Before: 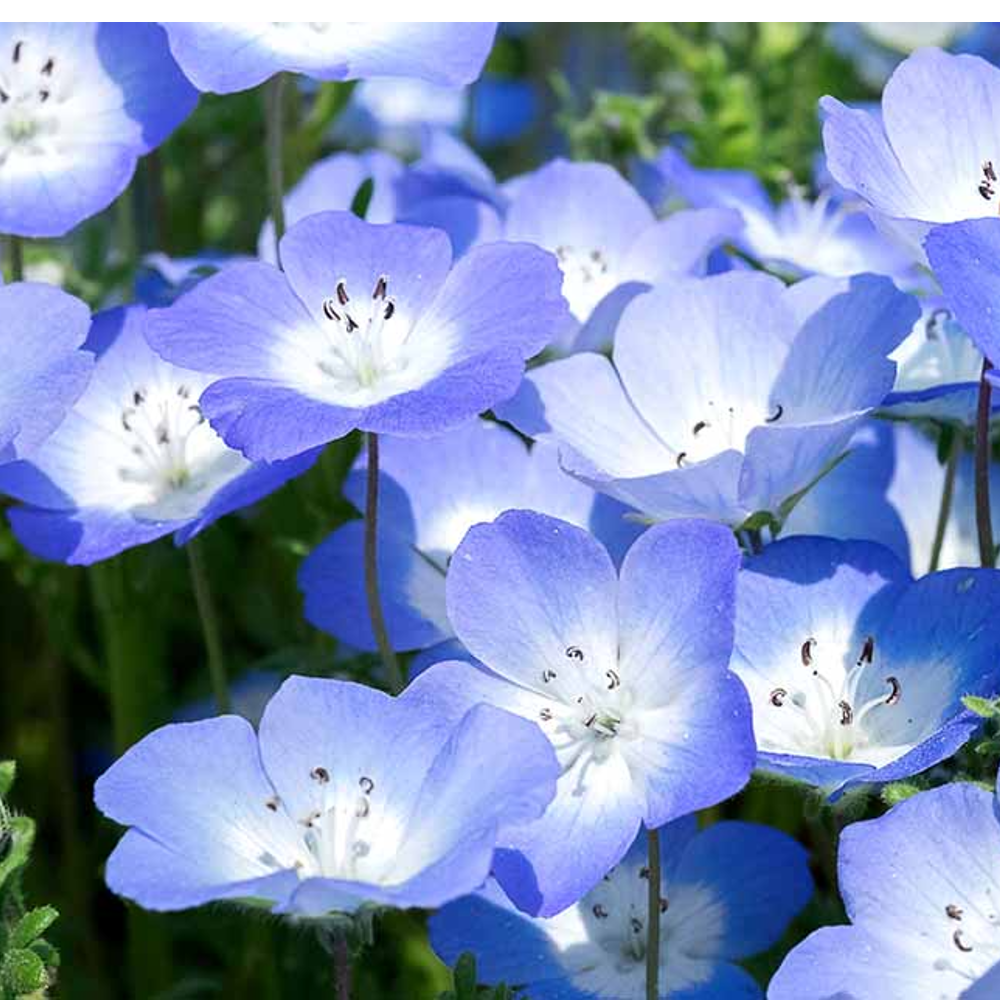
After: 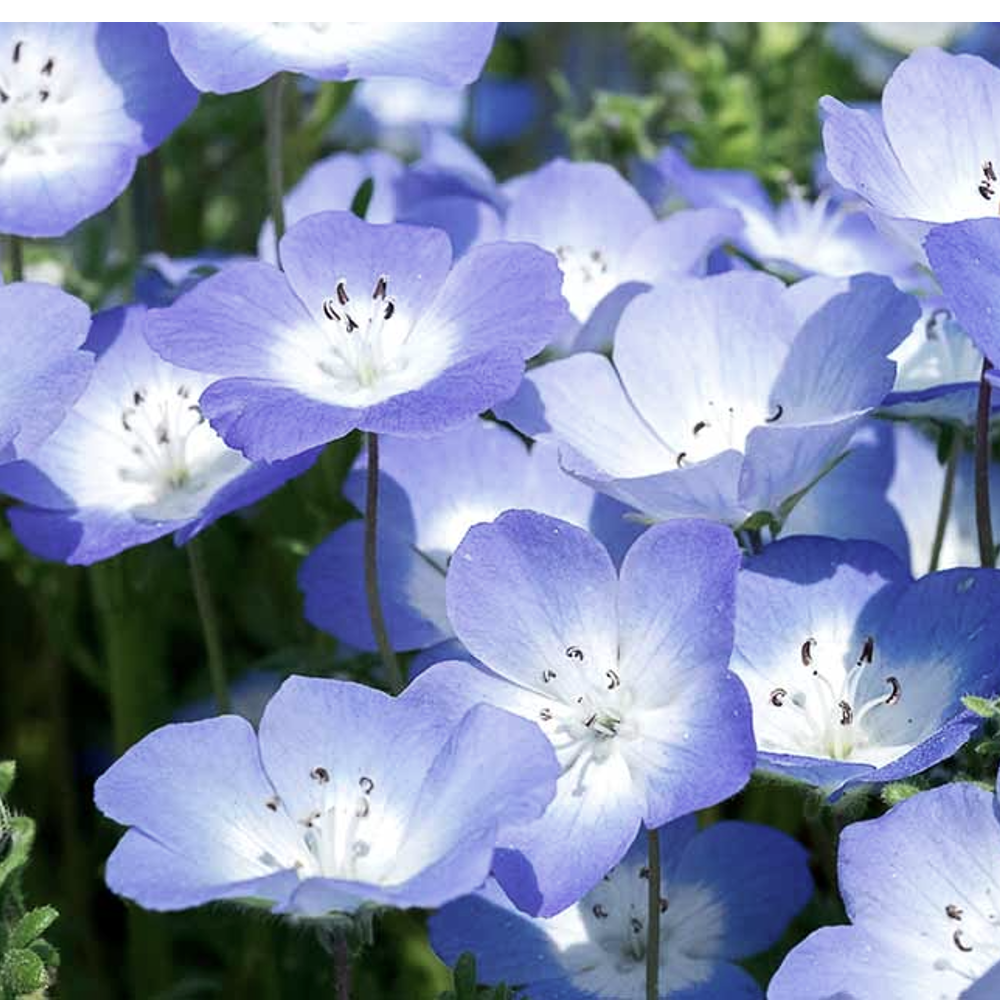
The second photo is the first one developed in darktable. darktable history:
contrast brightness saturation: contrast 0.06, brightness -0.01, saturation -0.23
exposure: compensate highlight preservation false
